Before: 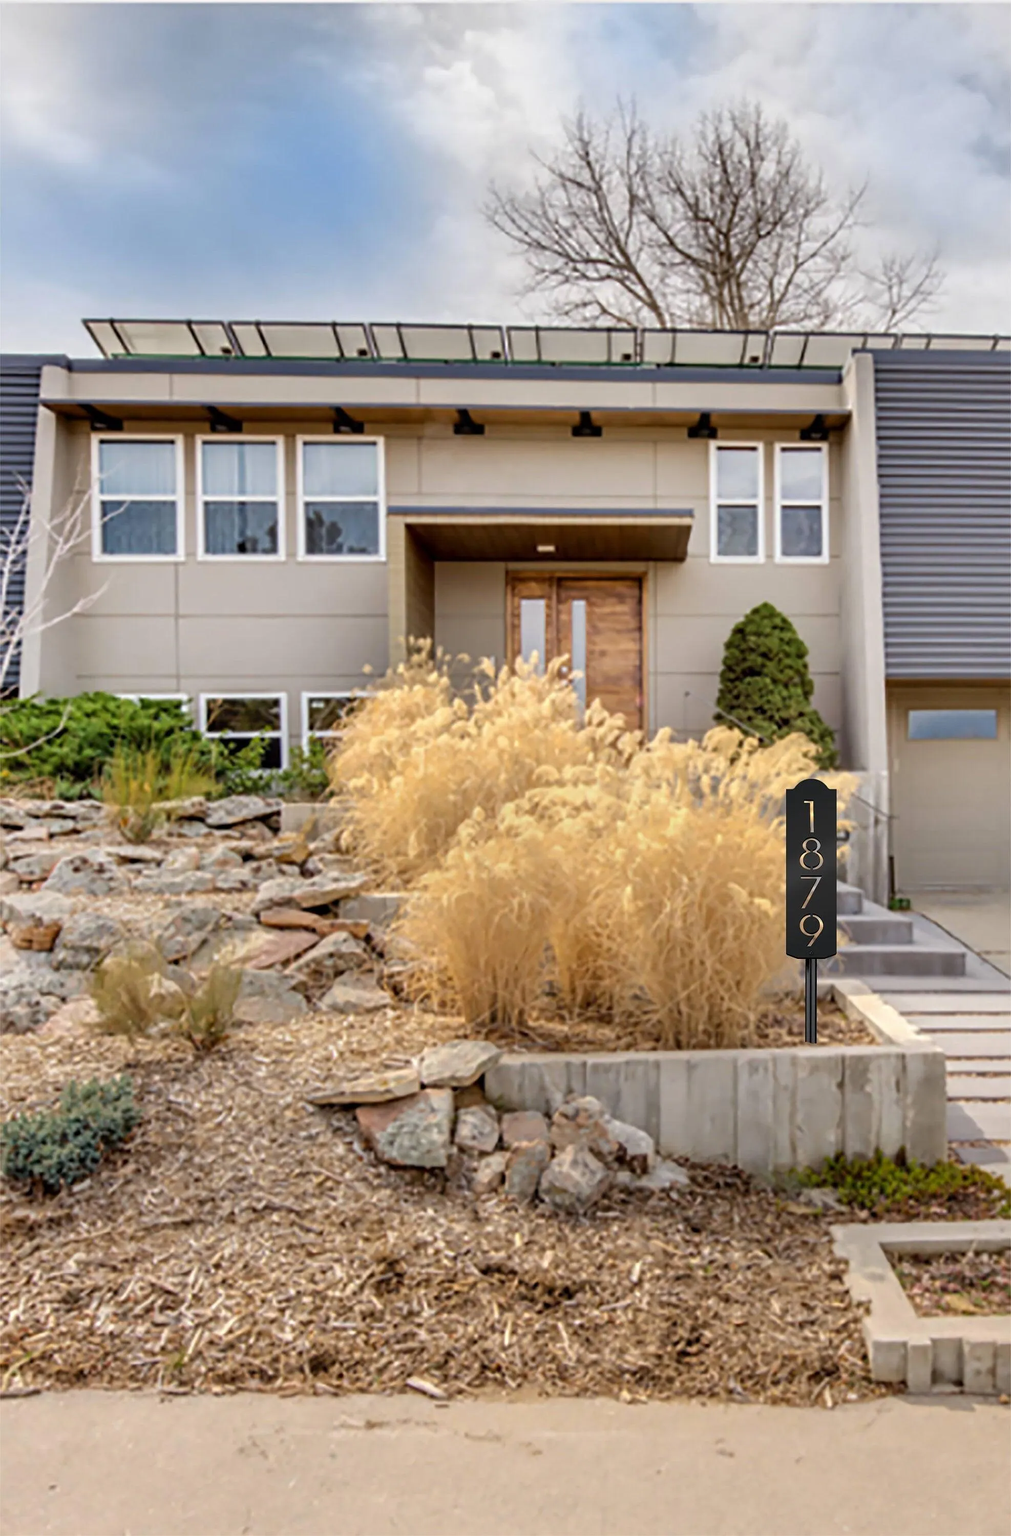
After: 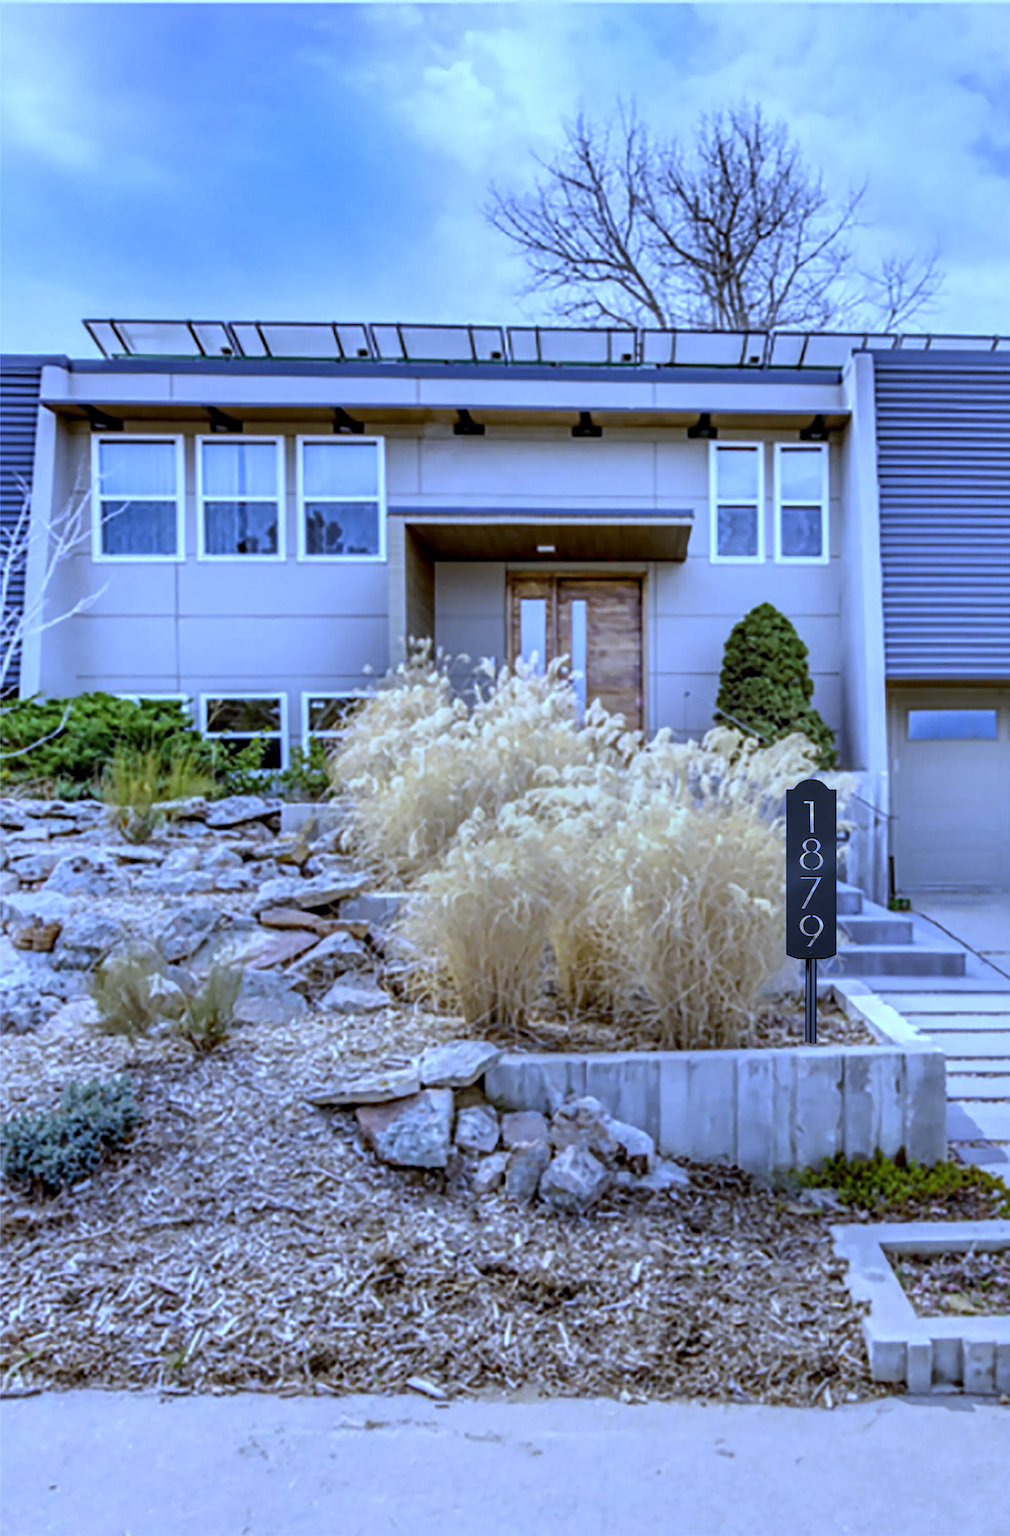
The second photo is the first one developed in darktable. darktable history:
white balance: red 0.766, blue 1.537
local contrast: on, module defaults
